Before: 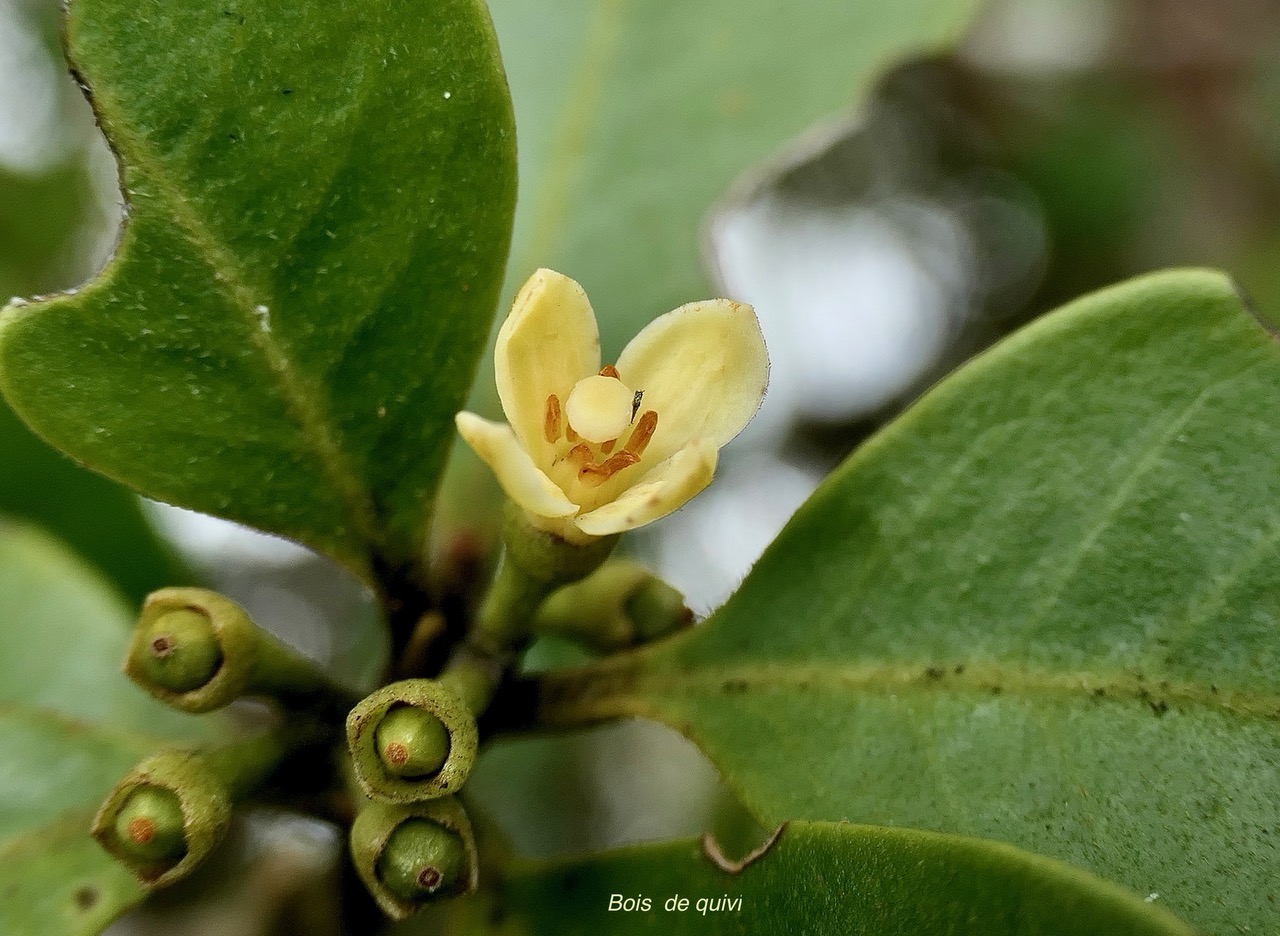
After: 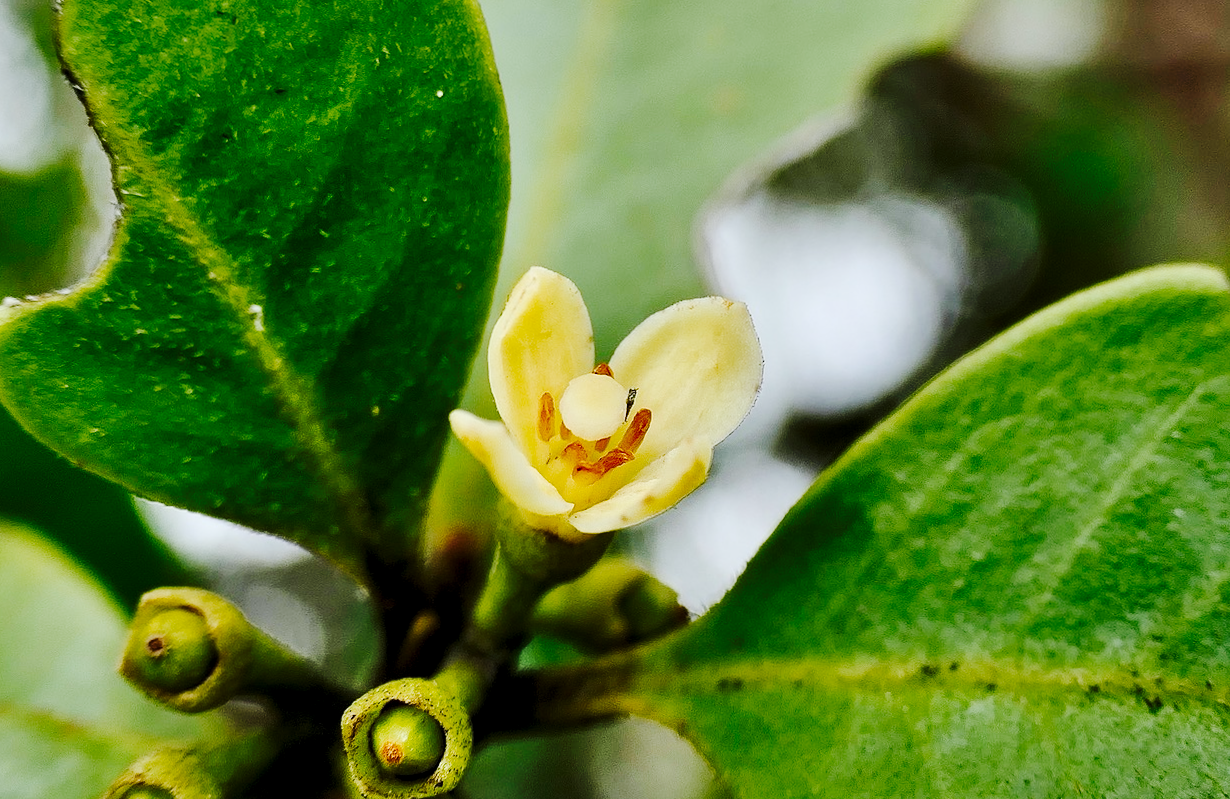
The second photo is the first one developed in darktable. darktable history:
tone curve: curves: ch0 [(0, 0) (0.003, 0.002) (0.011, 0.008) (0.025, 0.017) (0.044, 0.027) (0.069, 0.037) (0.1, 0.052) (0.136, 0.074) (0.177, 0.11) (0.224, 0.155) (0.277, 0.237) (0.335, 0.34) (0.399, 0.467) (0.468, 0.584) (0.543, 0.683) (0.623, 0.762) (0.709, 0.827) (0.801, 0.888) (0.898, 0.947) (1, 1)], preserve colors none
exposure: exposure -0.116 EV, compensate exposure bias true, compensate highlight preservation false
white balance: red 0.98, blue 1.034
crop and rotate: angle 0.2°, left 0.275%, right 3.127%, bottom 14.18%
shadows and highlights: soften with gaussian
